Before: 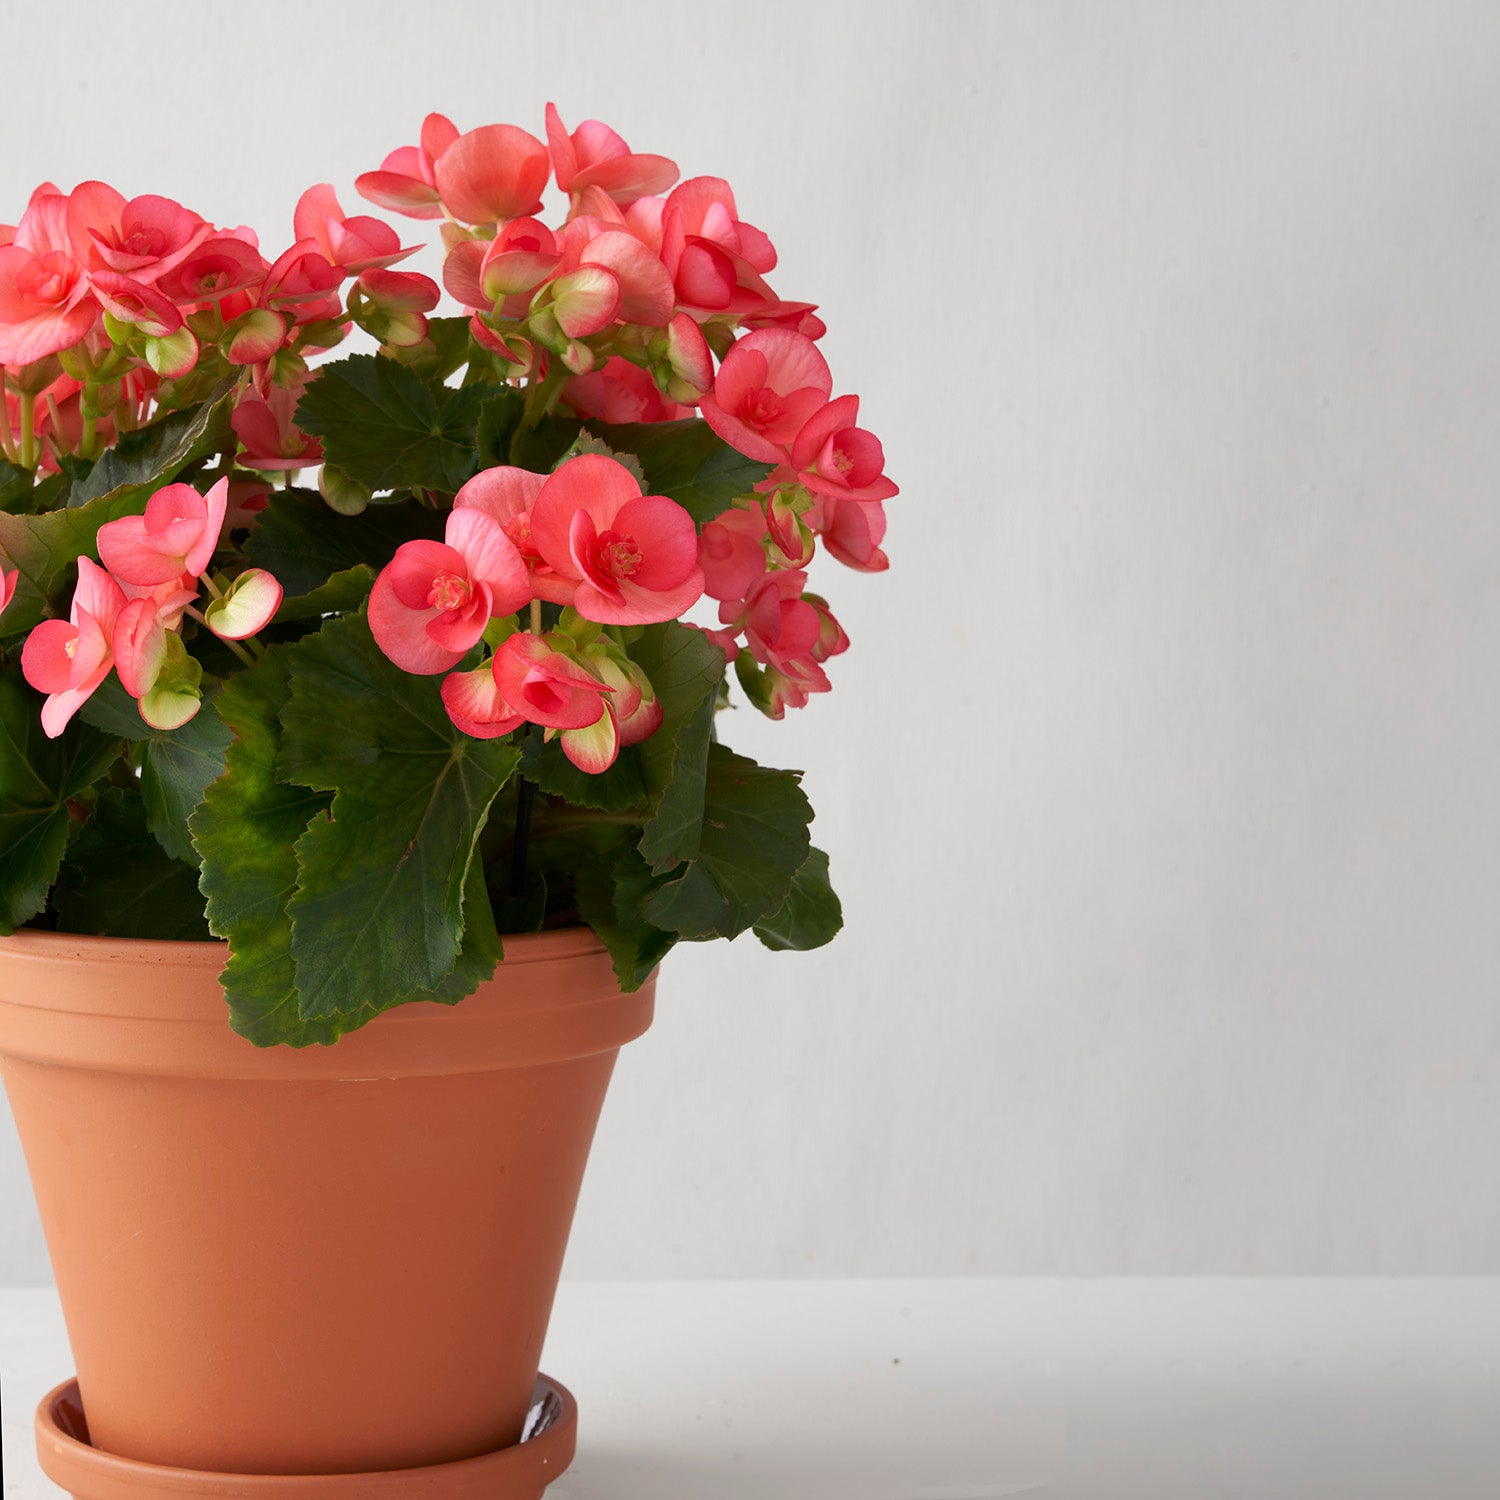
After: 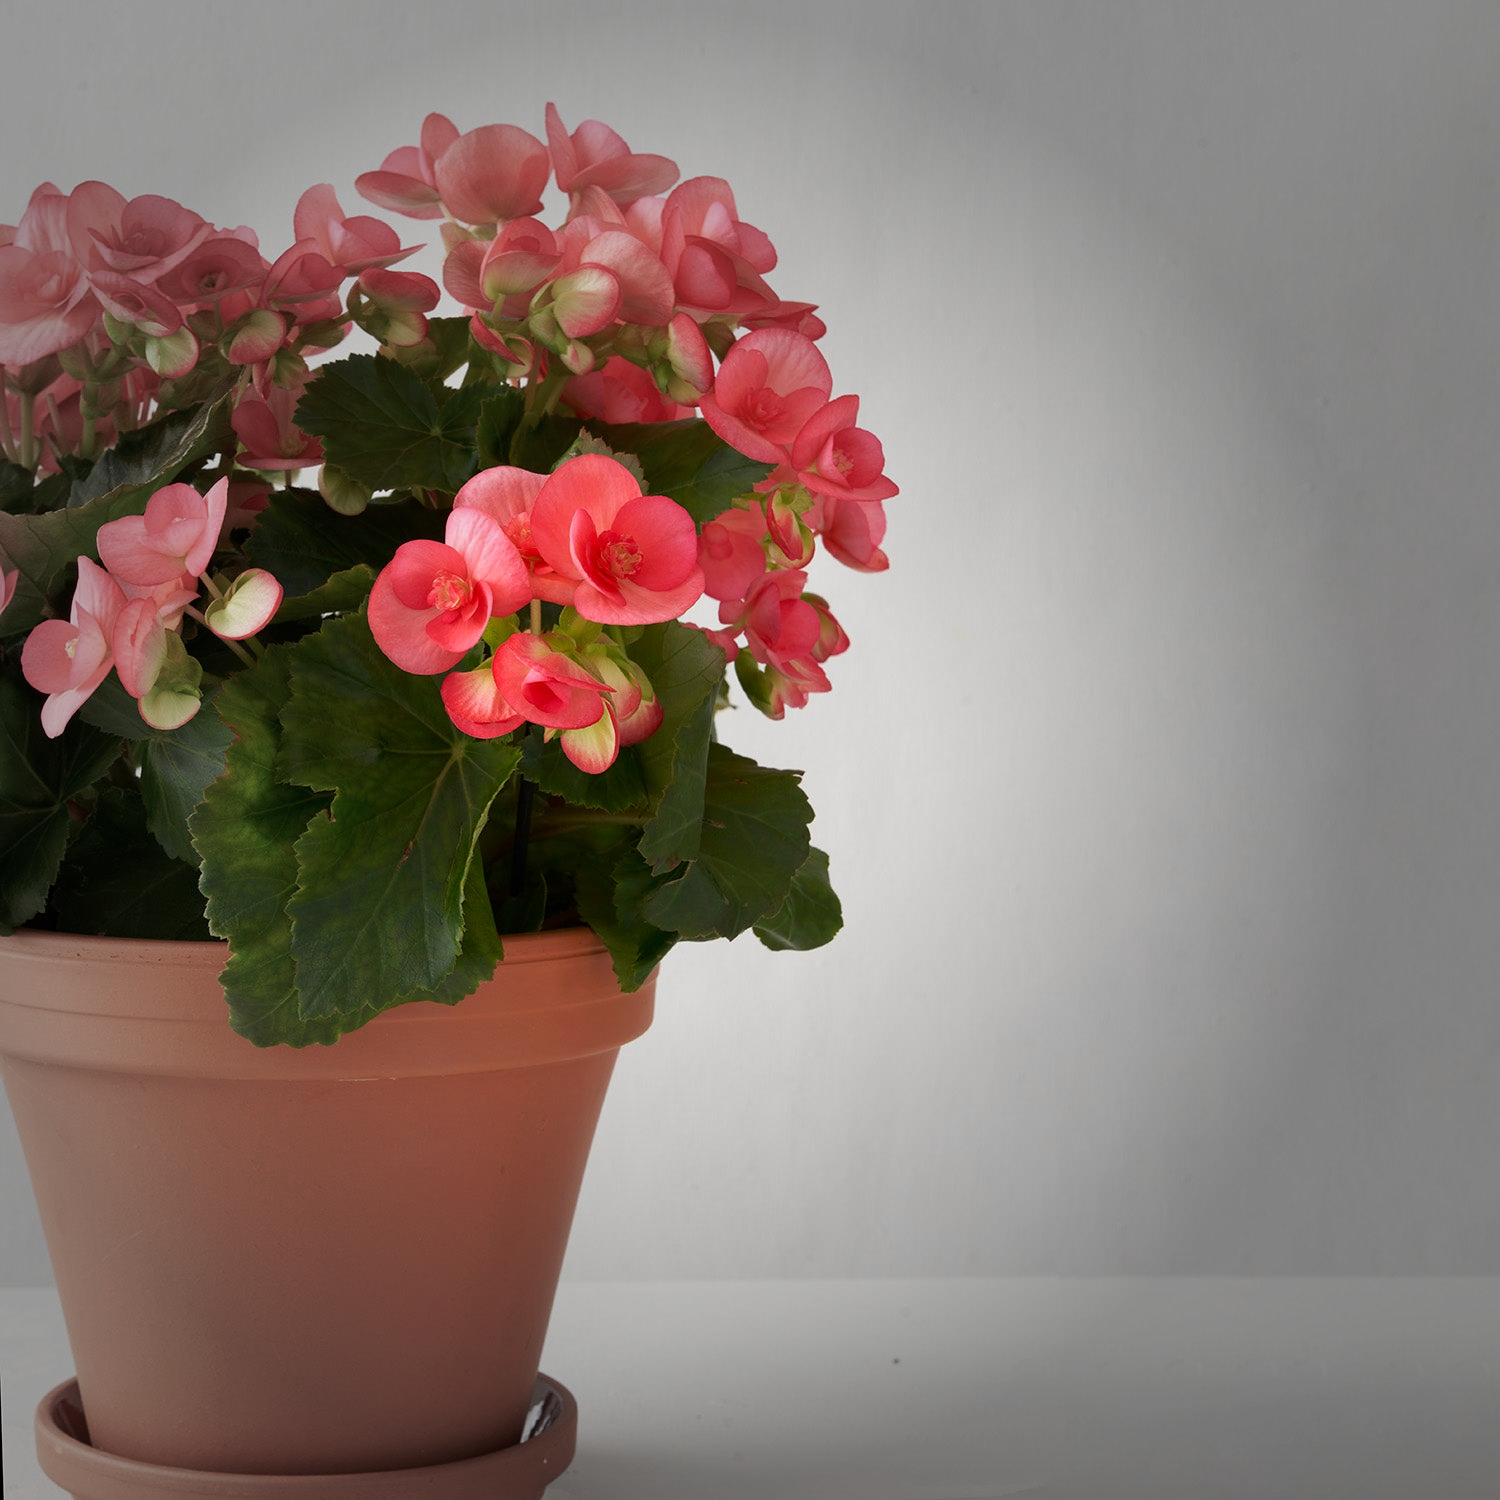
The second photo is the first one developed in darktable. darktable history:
white balance: red 1, blue 1
vignetting: fall-off start 33.76%, fall-off radius 64.94%, brightness -0.575, center (-0.12, -0.002), width/height ratio 0.959
